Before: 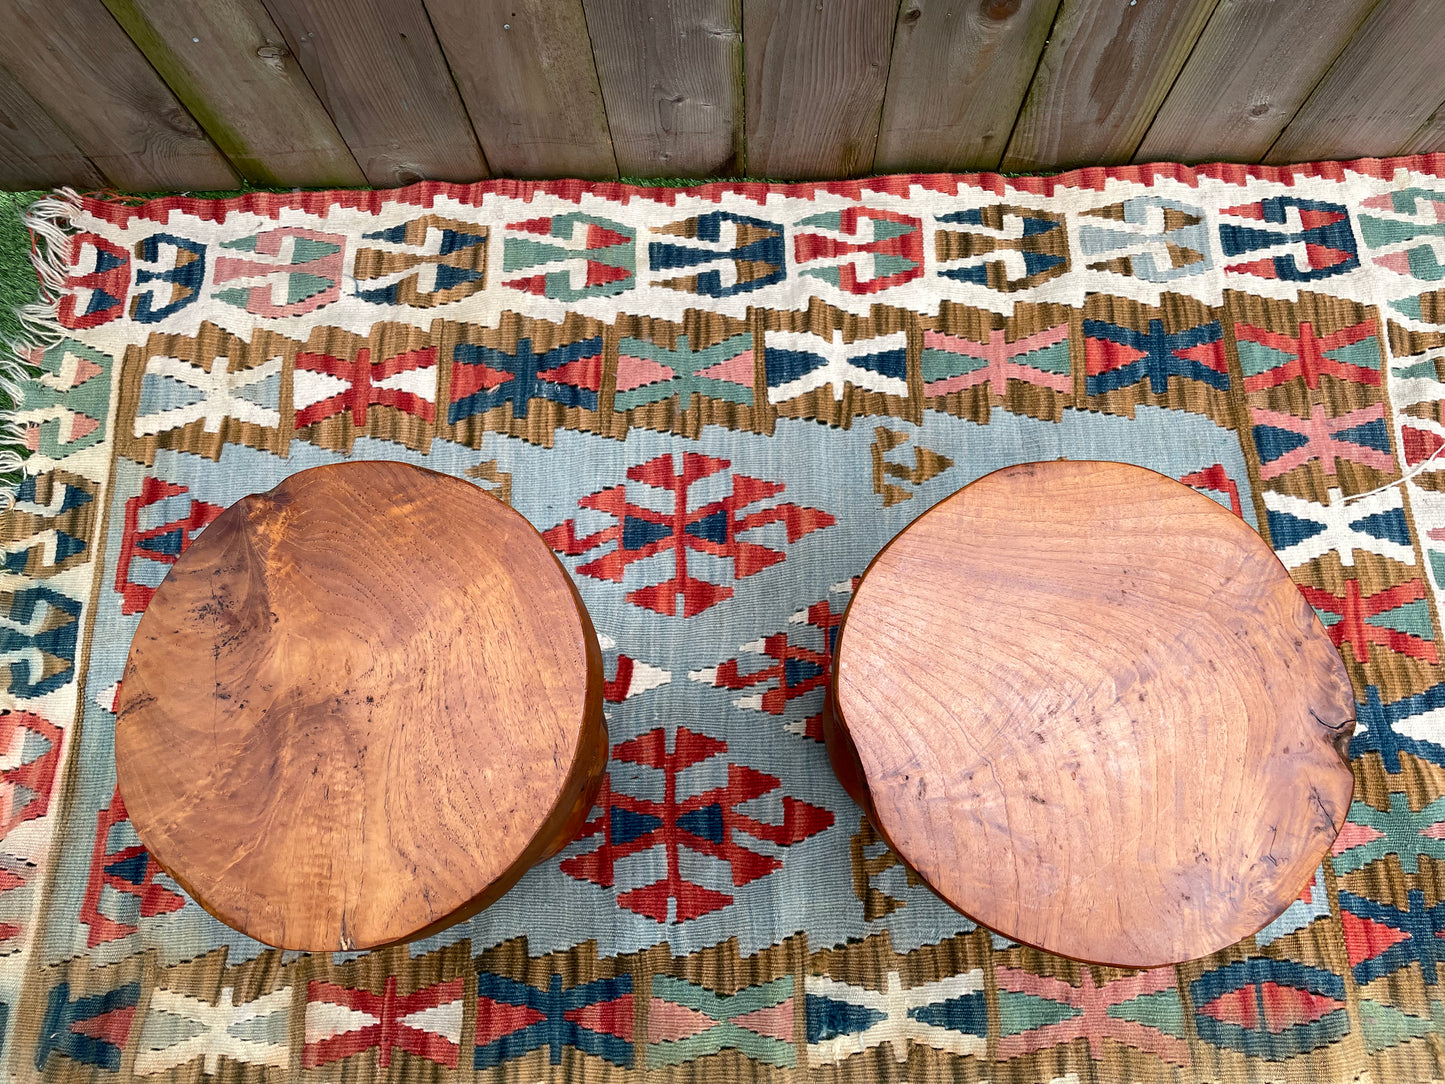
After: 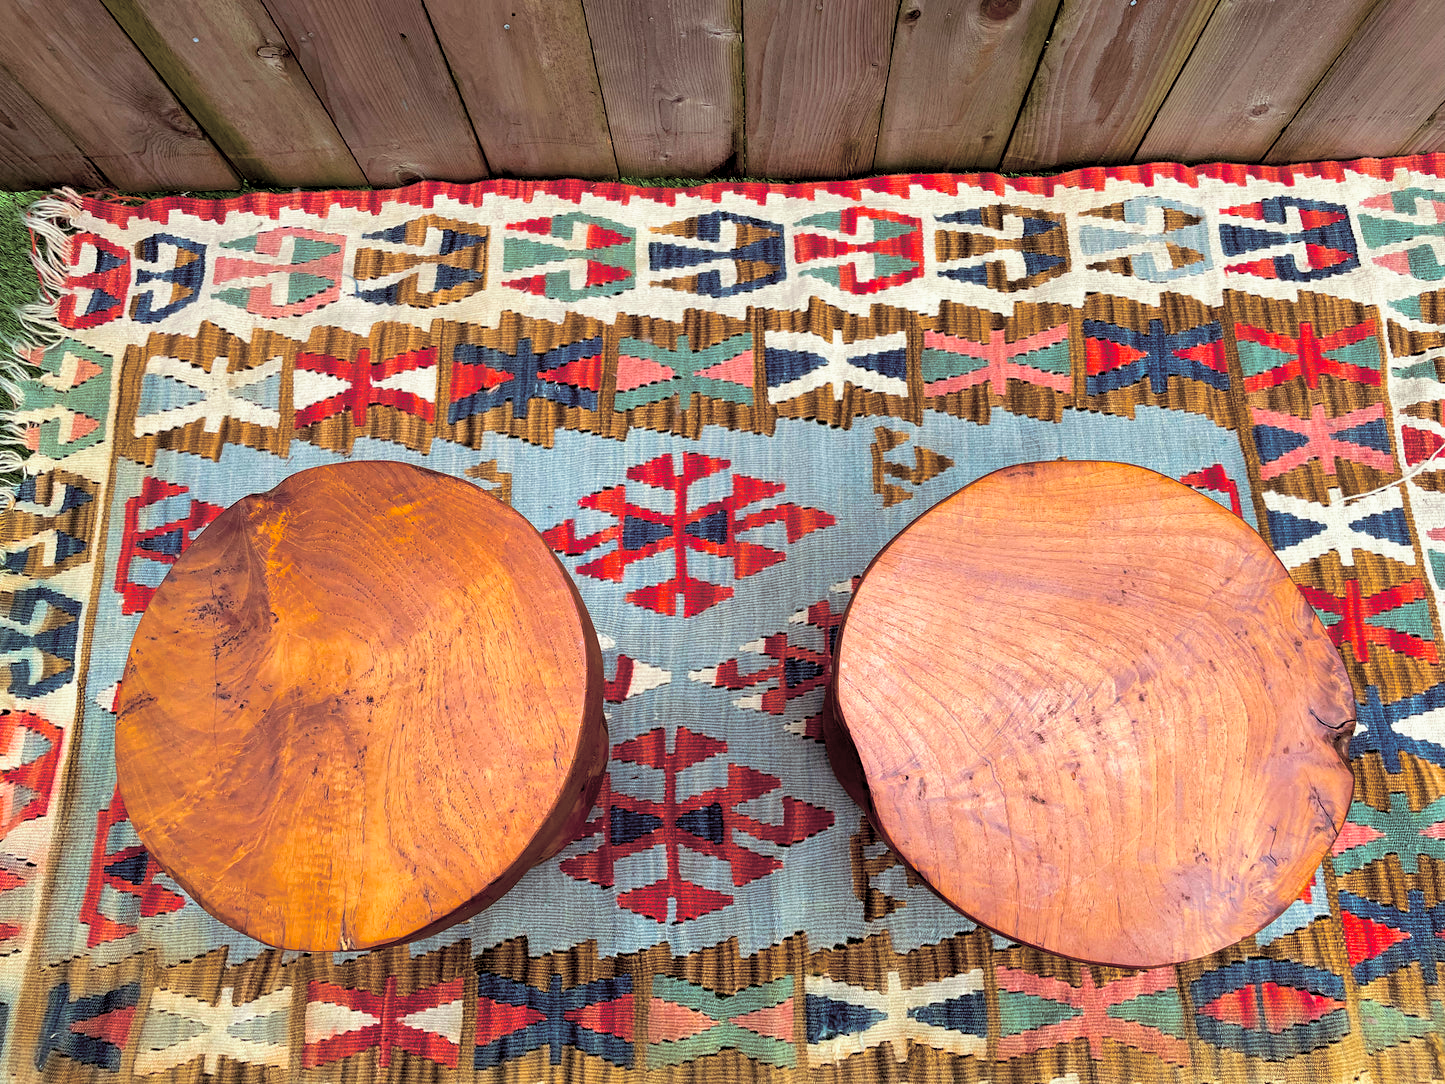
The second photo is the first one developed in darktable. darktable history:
levels: levels [0, 0.43, 0.984]
shadows and highlights: soften with gaussian
color balance rgb: perceptual saturation grading › global saturation 36%, perceptual brilliance grading › global brilliance 10%, global vibrance 20%
exposure: black level correction 0.011, exposure -0.478 EV, compensate highlight preservation false
split-toning: shadows › saturation 0.2
